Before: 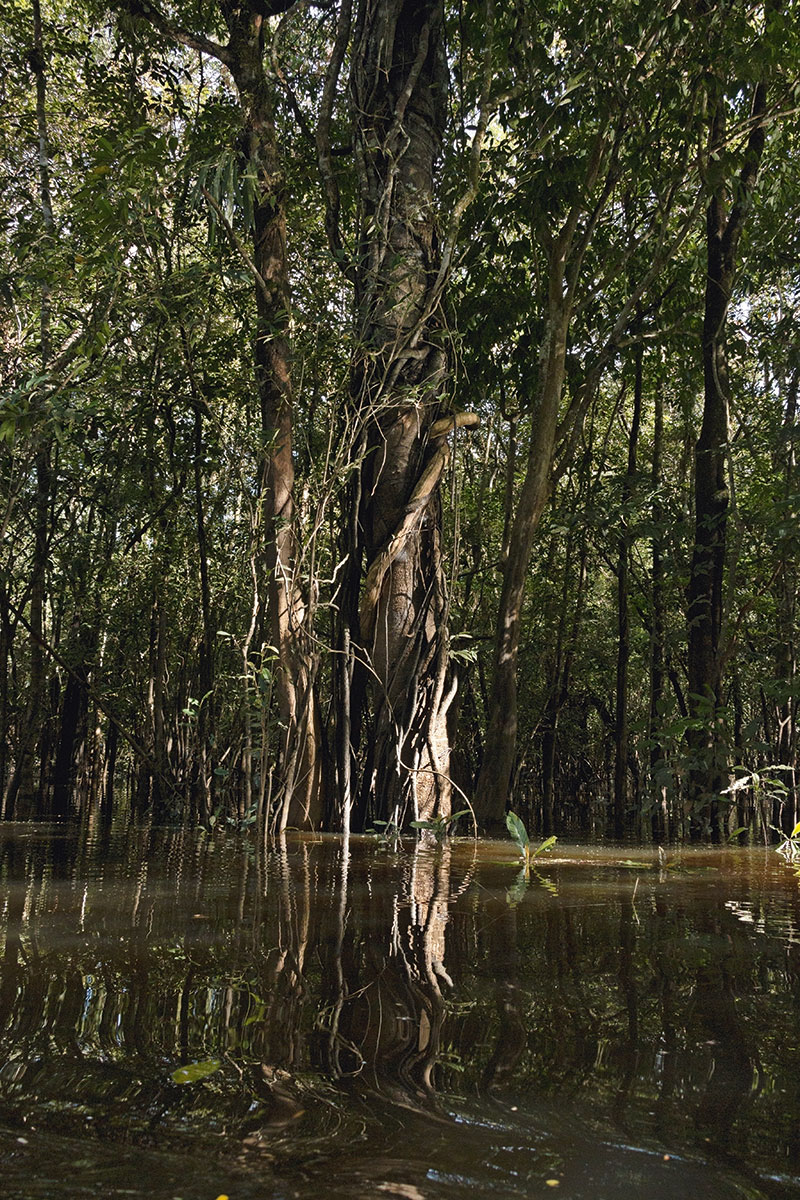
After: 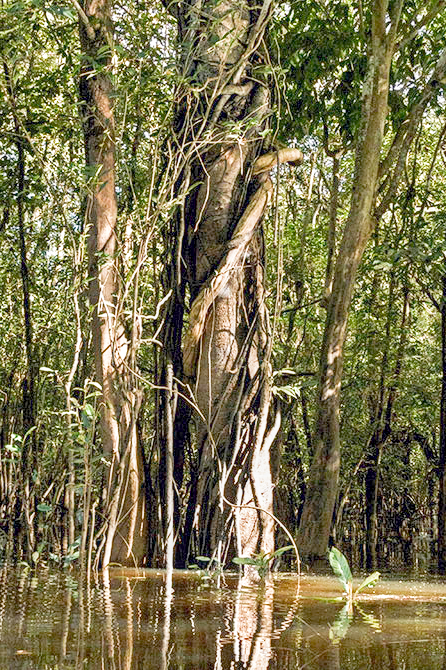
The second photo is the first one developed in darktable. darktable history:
exposure: black level correction 0.005, exposure 0.417 EV, compensate highlight preservation false
crop and rotate: left 22.13%, top 22.054%, right 22.026%, bottom 22.102%
filmic rgb: middle gray luminance 4.29%, black relative exposure -13 EV, white relative exposure 5 EV, threshold 6 EV, target black luminance 0%, hardness 5.19, latitude 59.69%, contrast 0.767, highlights saturation mix 5%, shadows ↔ highlights balance 25.95%, add noise in highlights 0, color science v3 (2019), use custom middle-gray values true, iterations of high-quality reconstruction 0, contrast in highlights soft, enable highlight reconstruction true
local contrast: on, module defaults
